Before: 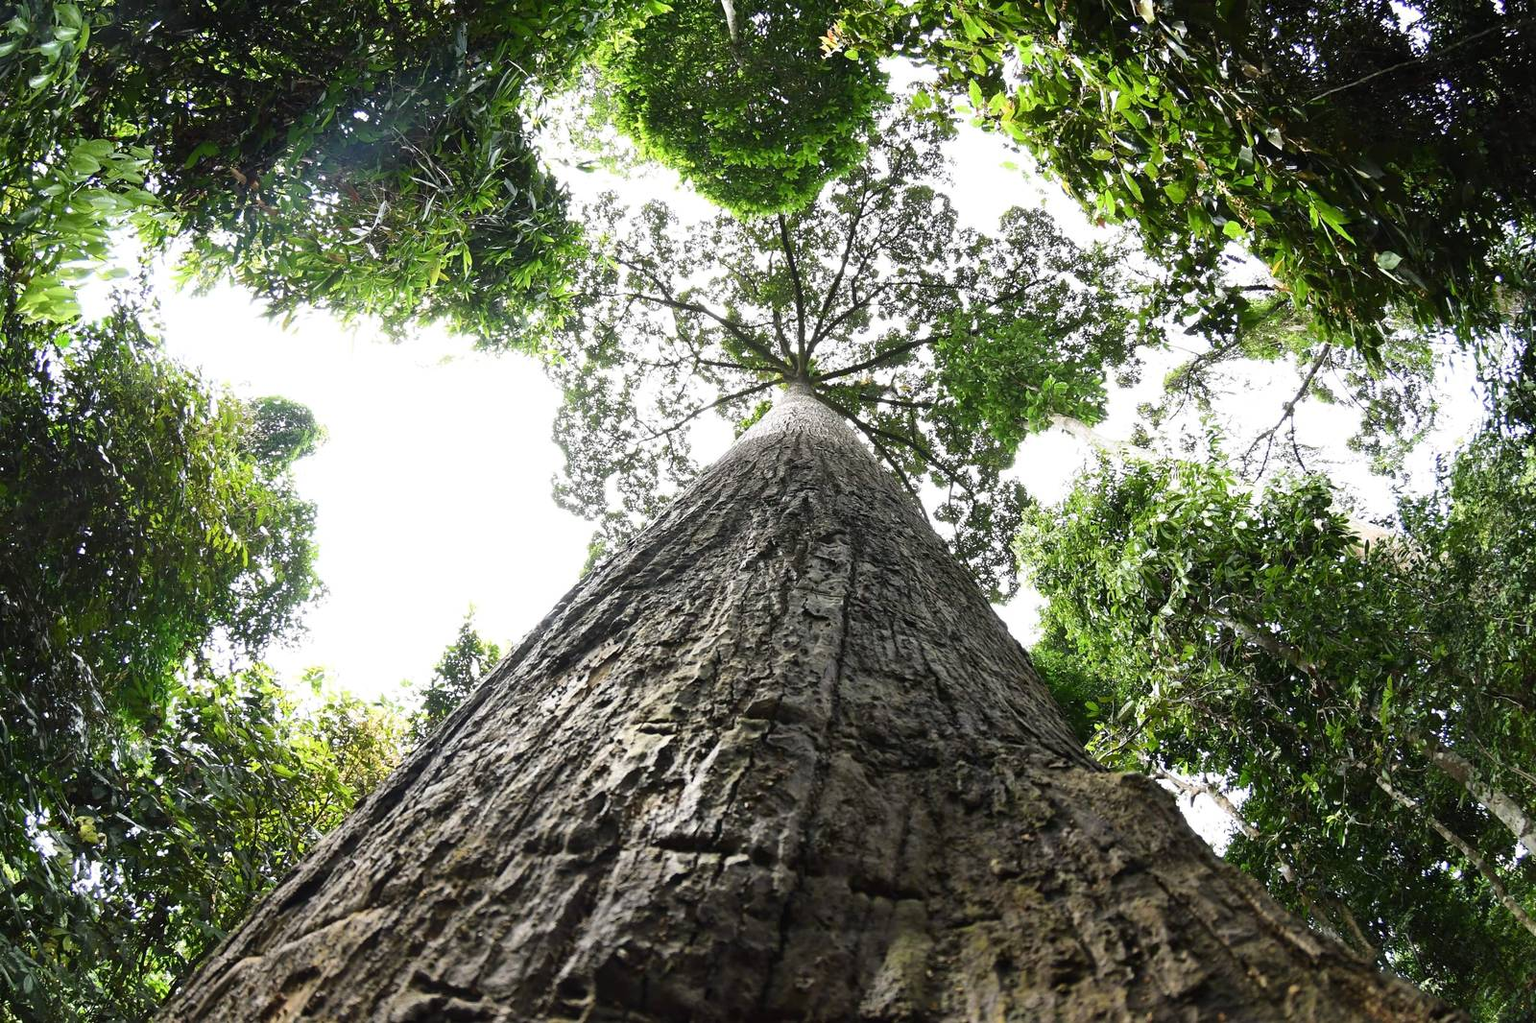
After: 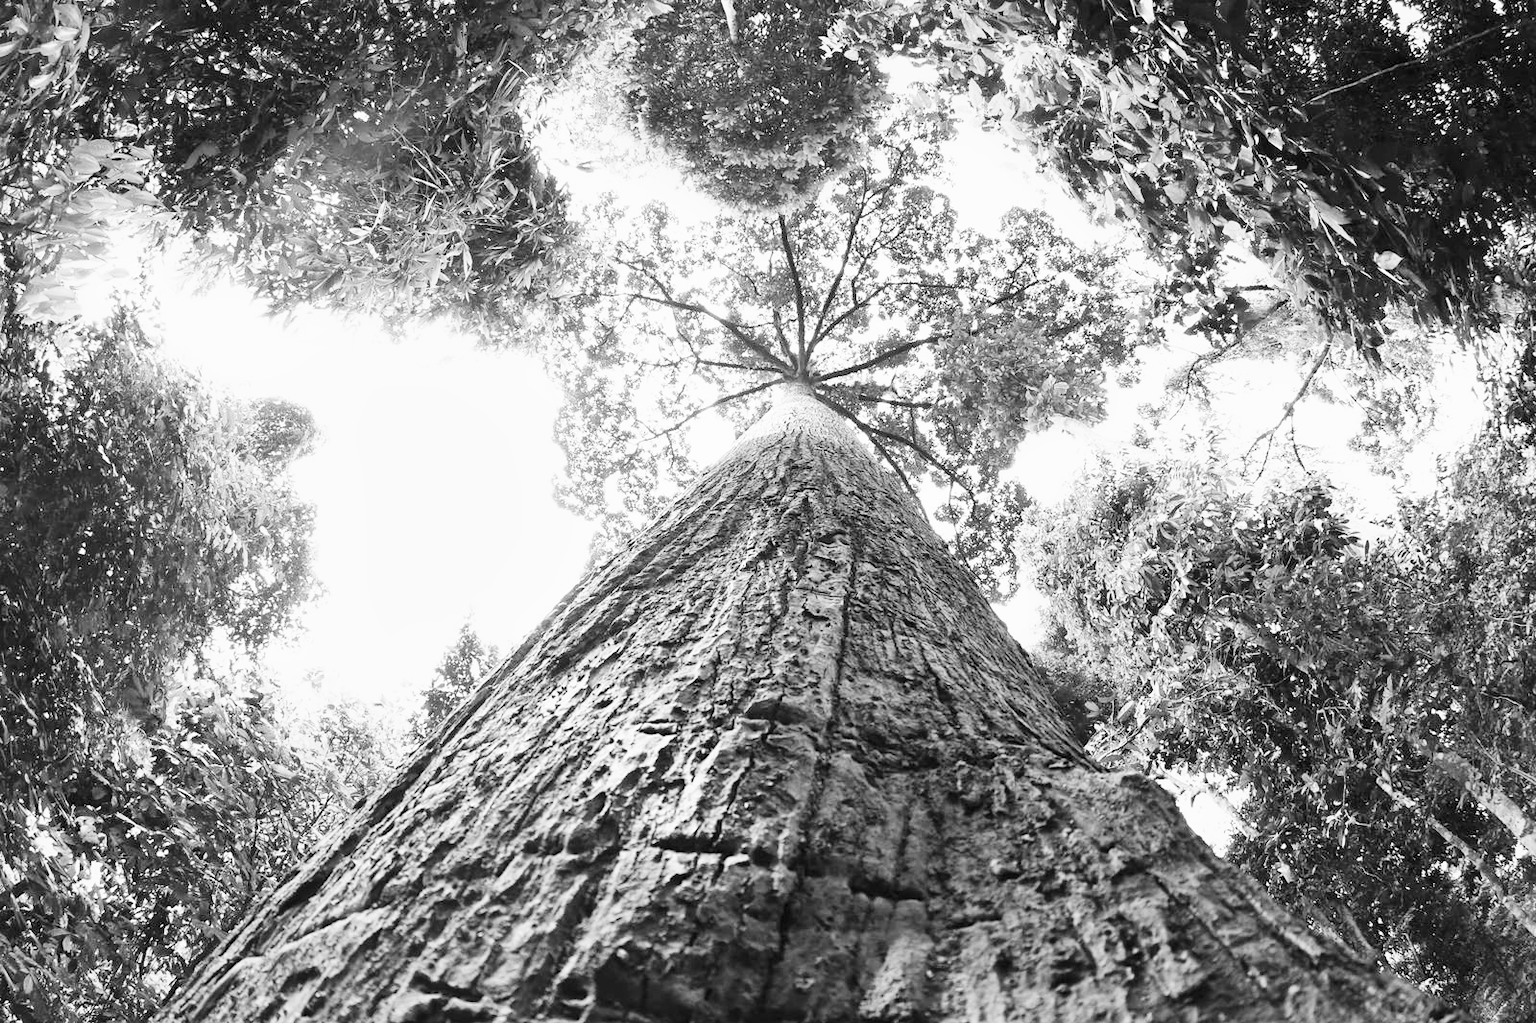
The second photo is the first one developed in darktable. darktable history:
base curve: curves: ch0 [(0, 0) (0.007, 0.004) (0.027, 0.03) (0.046, 0.07) (0.207, 0.54) (0.442, 0.872) (0.673, 0.972) (1, 1)], preserve colors none
white balance: red 1.138, green 0.996, blue 0.812
local contrast: mode bilateral grid, contrast 20, coarseness 50, detail 120%, midtone range 0.2
color balance rgb: contrast -30%
monochrome: on, module defaults
